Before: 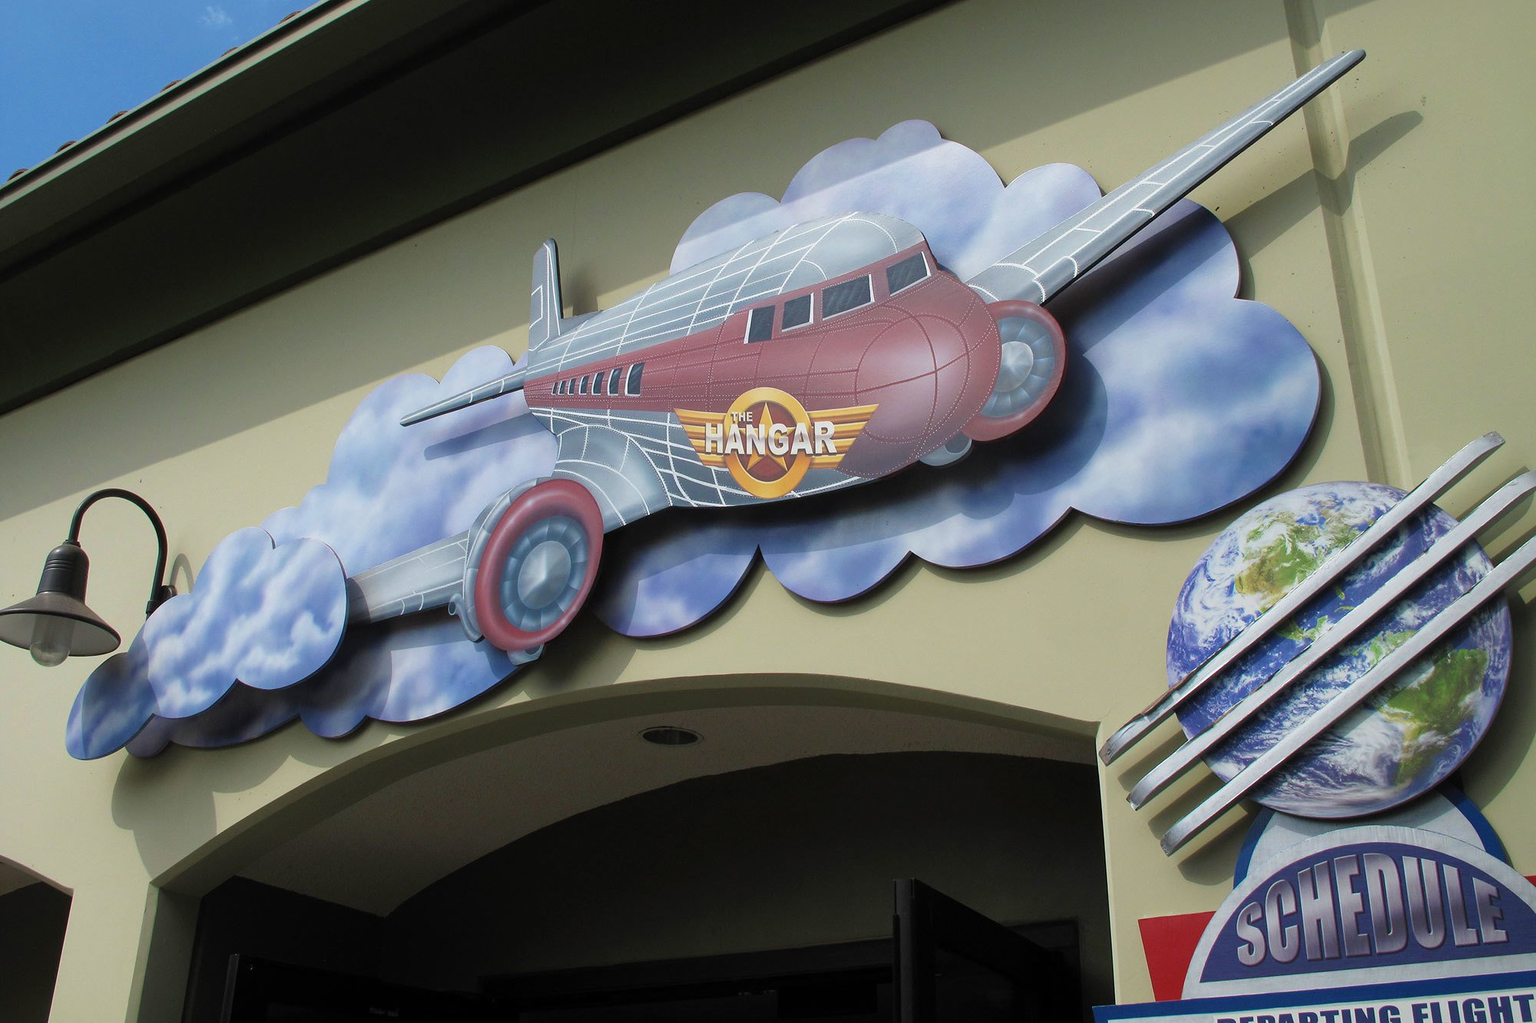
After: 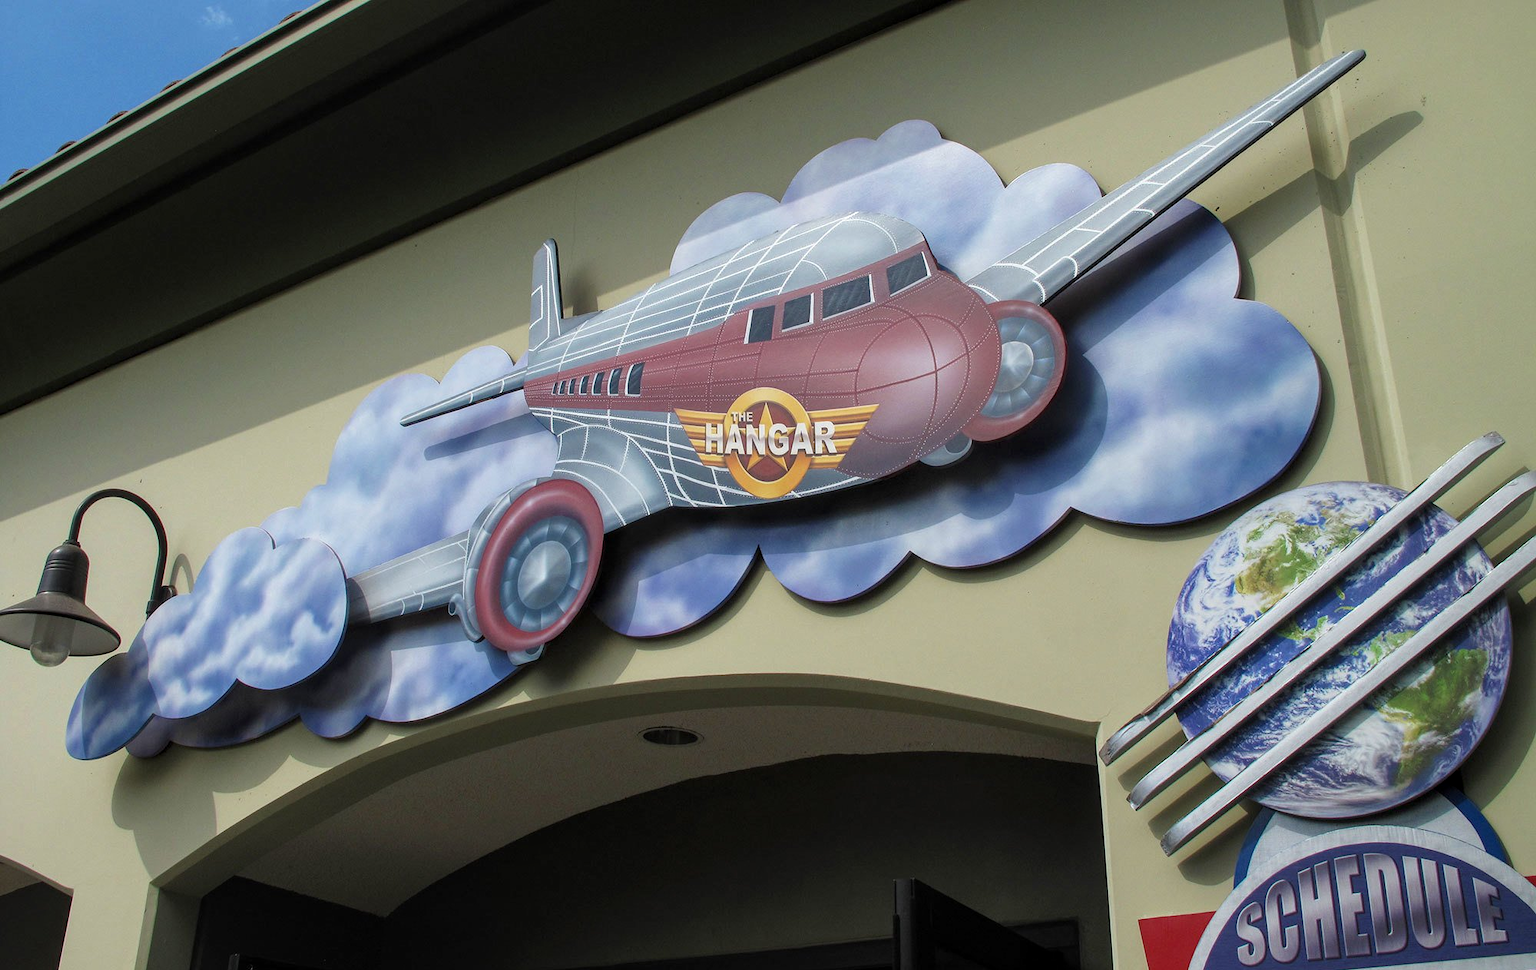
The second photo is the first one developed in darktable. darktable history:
local contrast: on, module defaults
crop and rotate: top 0%, bottom 5.097%
